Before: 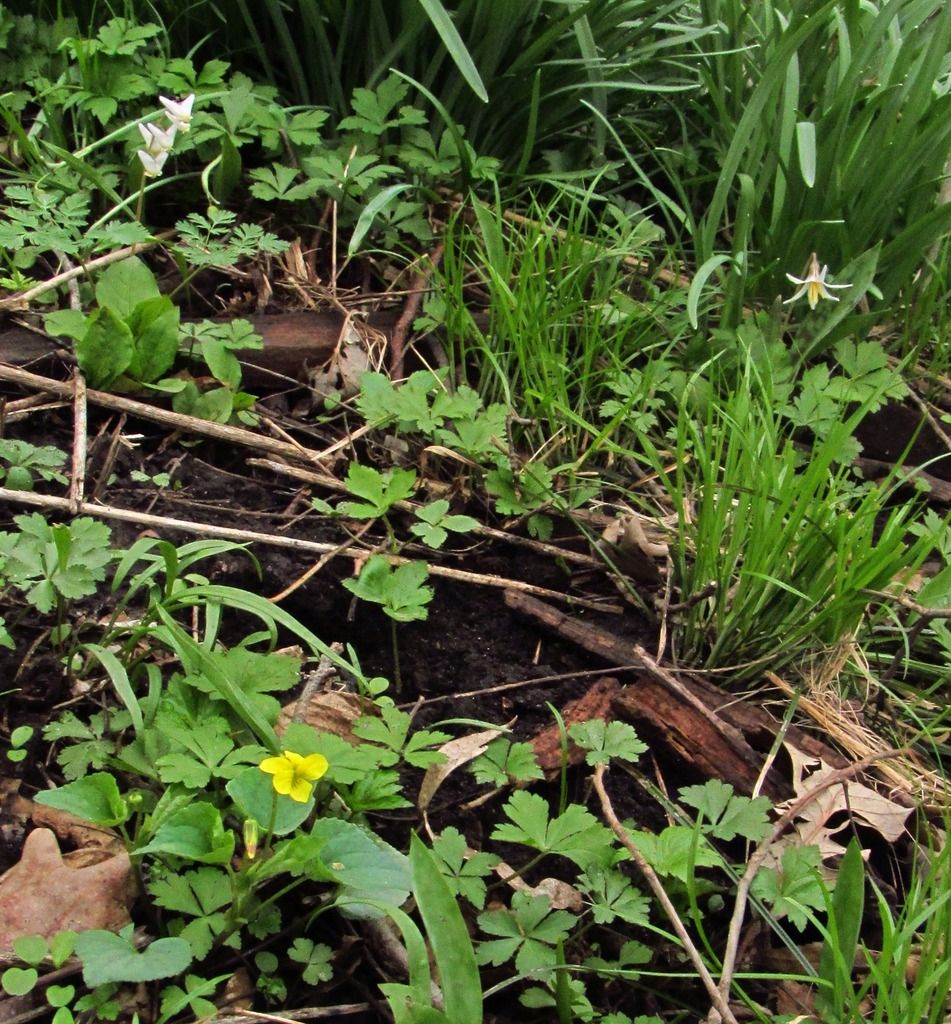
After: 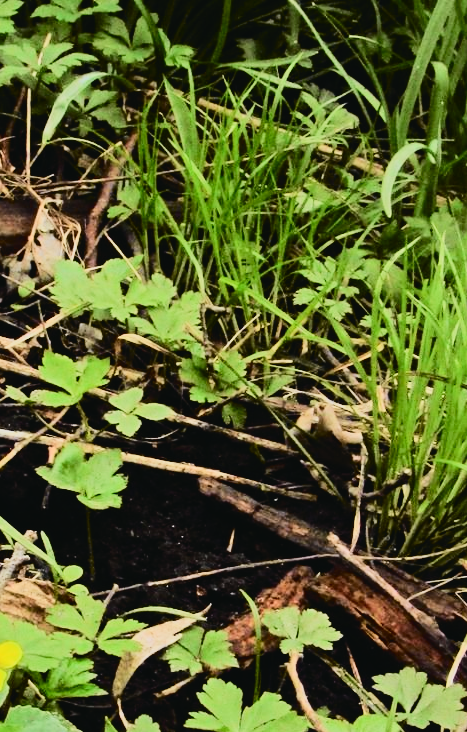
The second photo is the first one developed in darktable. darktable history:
tone curve: curves: ch0 [(0, 0.03) (0.113, 0.087) (0.207, 0.184) (0.515, 0.612) (0.712, 0.793) (1, 0.946)]; ch1 [(0, 0) (0.172, 0.123) (0.317, 0.279) (0.407, 0.401) (0.476, 0.482) (0.505, 0.499) (0.534, 0.534) (0.632, 0.645) (0.726, 0.745) (1, 1)]; ch2 [(0, 0) (0.411, 0.424) (0.505, 0.505) (0.521, 0.524) (0.541, 0.569) (0.65, 0.699) (1, 1)], color space Lab, independent channels, preserve colors none
crop: left 32.223%, top 10.938%, right 18.652%, bottom 17.502%
filmic rgb: black relative exposure -7.65 EV, white relative exposure 4.56 EV, hardness 3.61
contrast brightness saturation: contrast 0.243, brightness 0.093
